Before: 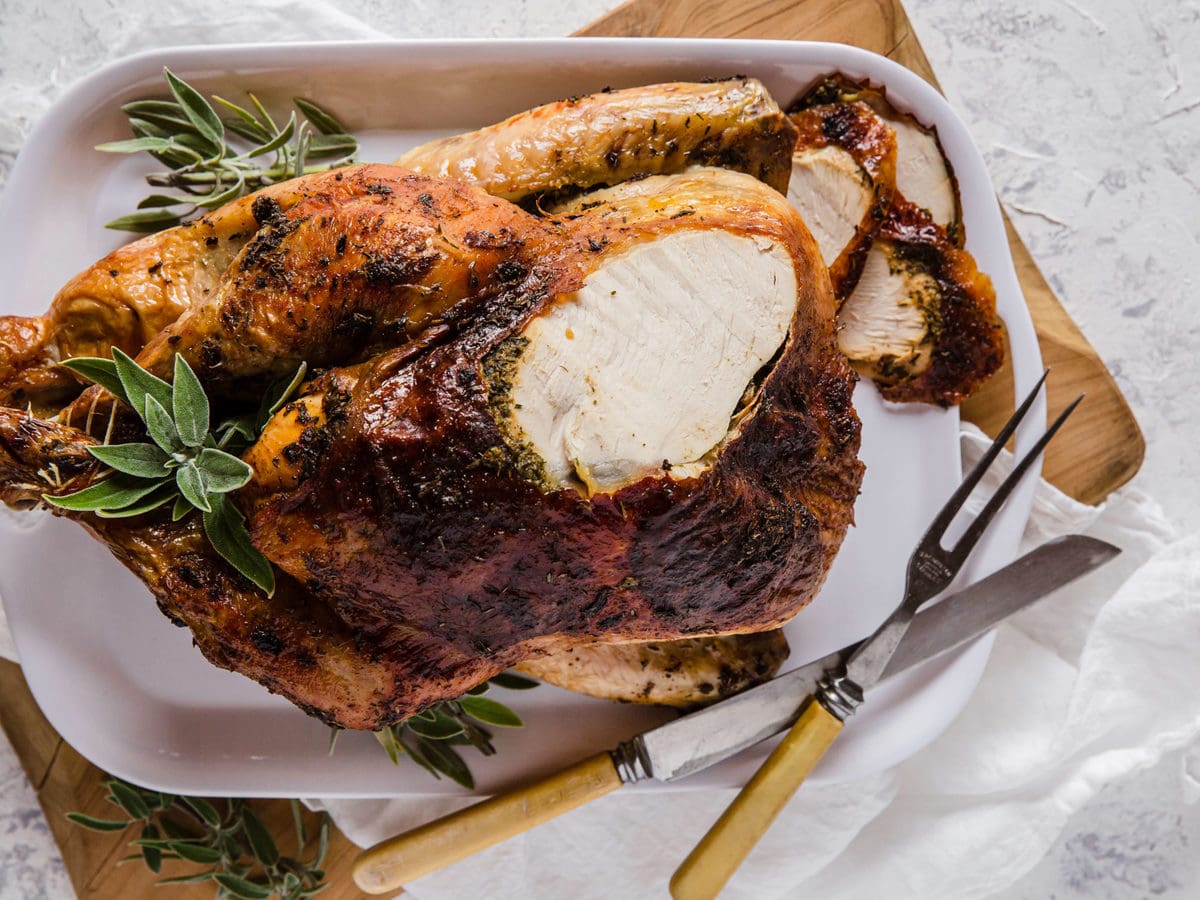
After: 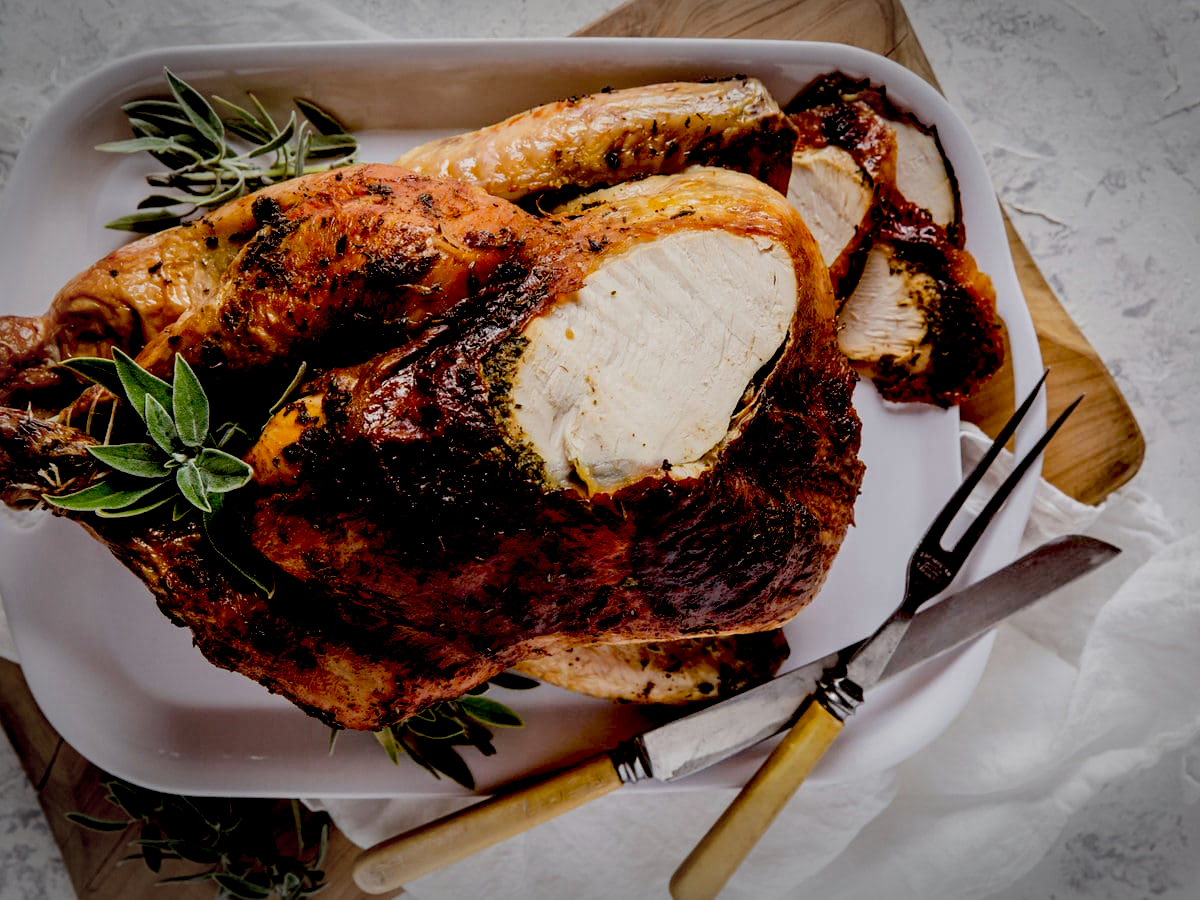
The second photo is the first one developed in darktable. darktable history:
vignetting: fall-off start 78.72%, brightness -0.575, width/height ratio 1.328, unbound false
exposure: black level correction 0.044, exposure -0.227 EV, compensate highlight preservation false
